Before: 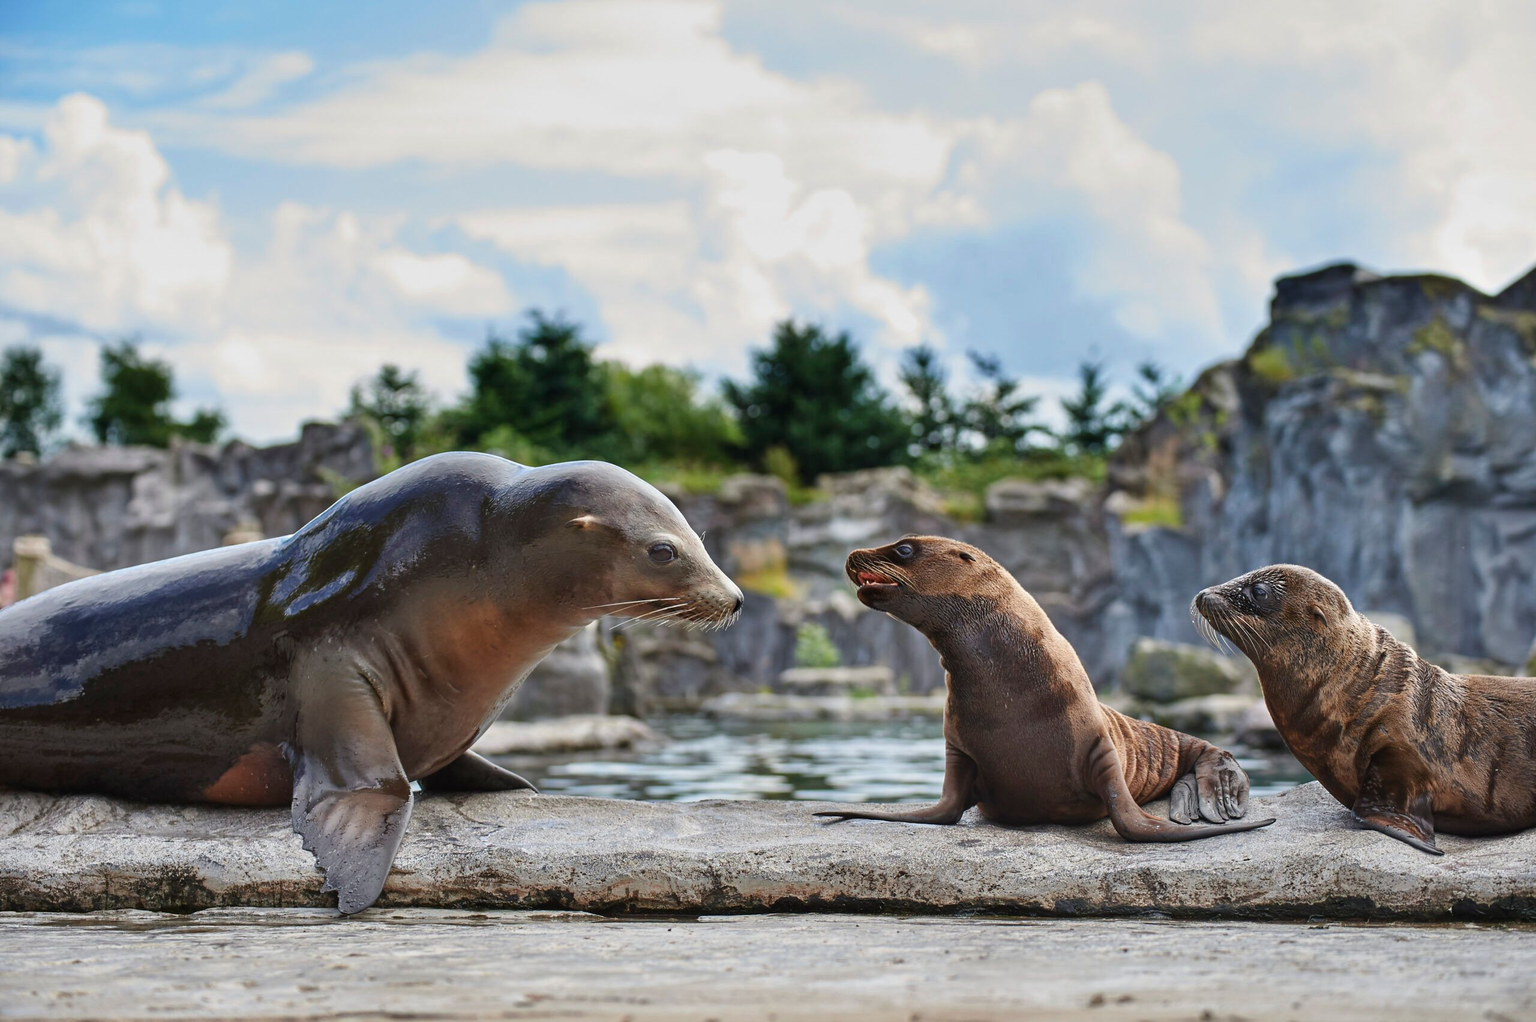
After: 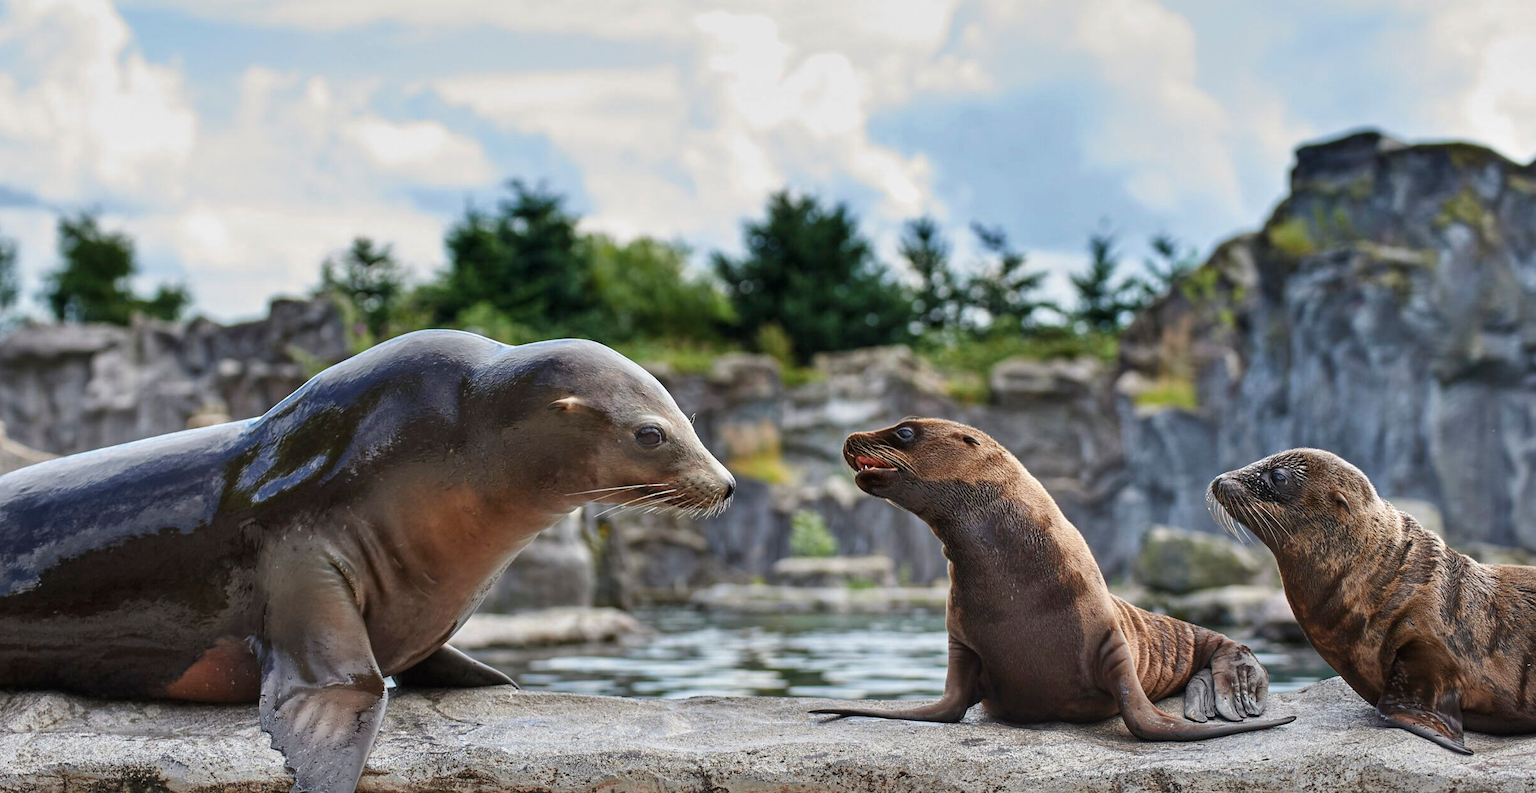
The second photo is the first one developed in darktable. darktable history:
local contrast: highlights 101%, shadows 98%, detail 120%, midtone range 0.2
crop and rotate: left 2.978%, top 13.671%, right 2.081%, bottom 12.582%
